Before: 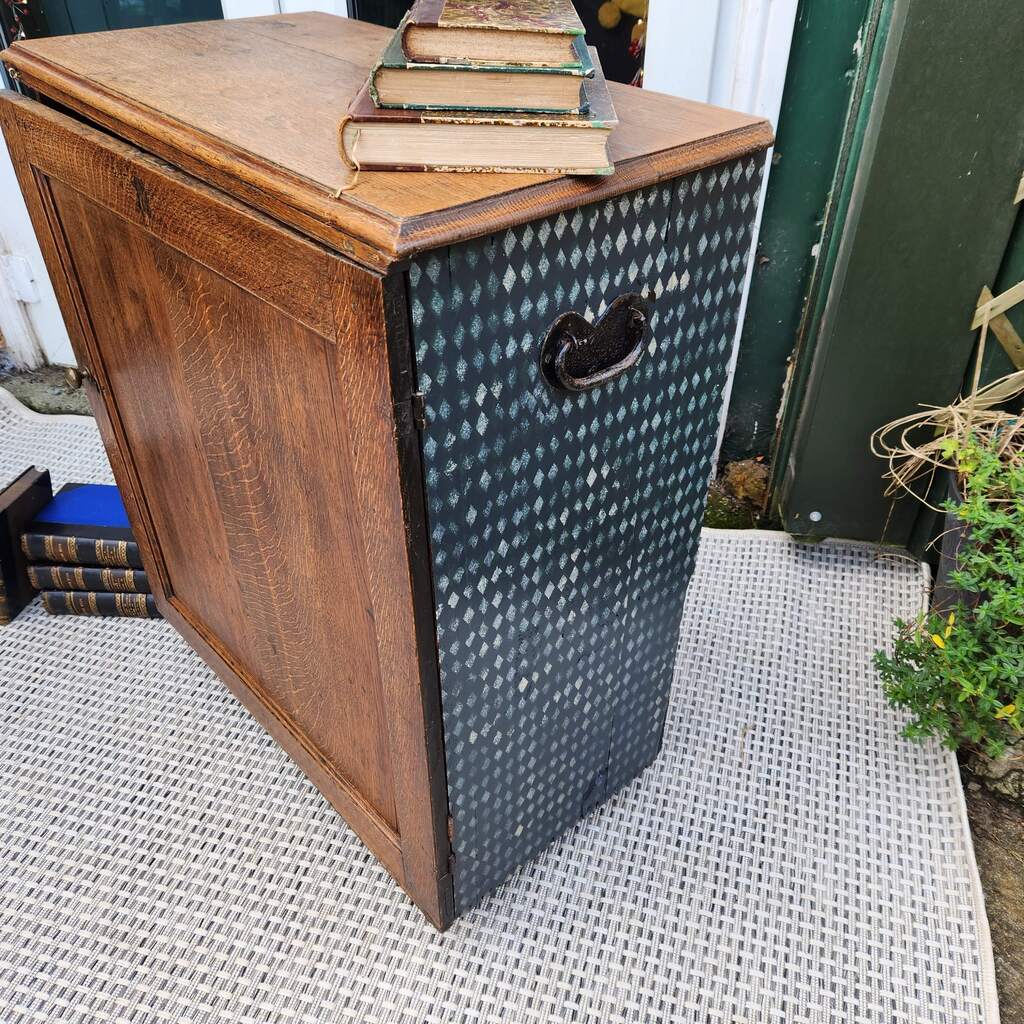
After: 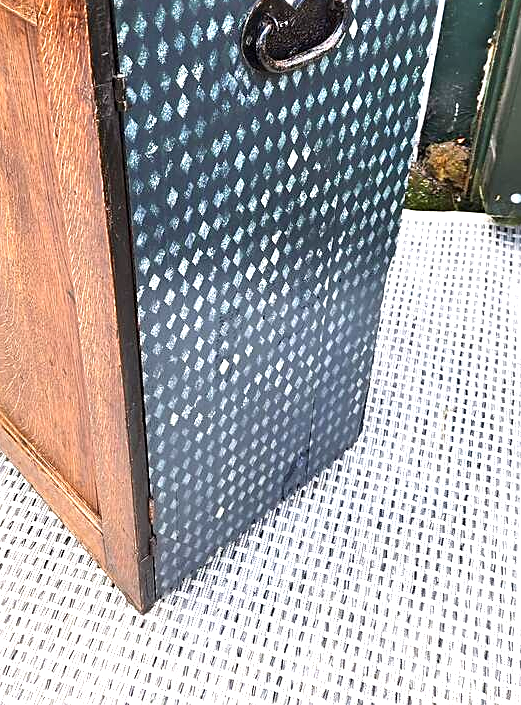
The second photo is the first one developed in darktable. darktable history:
sharpen: on, module defaults
crop and rotate: left 29.237%, top 31.152%, right 19.807%
exposure: black level correction 0, exposure 1.2 EV, compensate exposure bias true, compensate highlight preservation false
